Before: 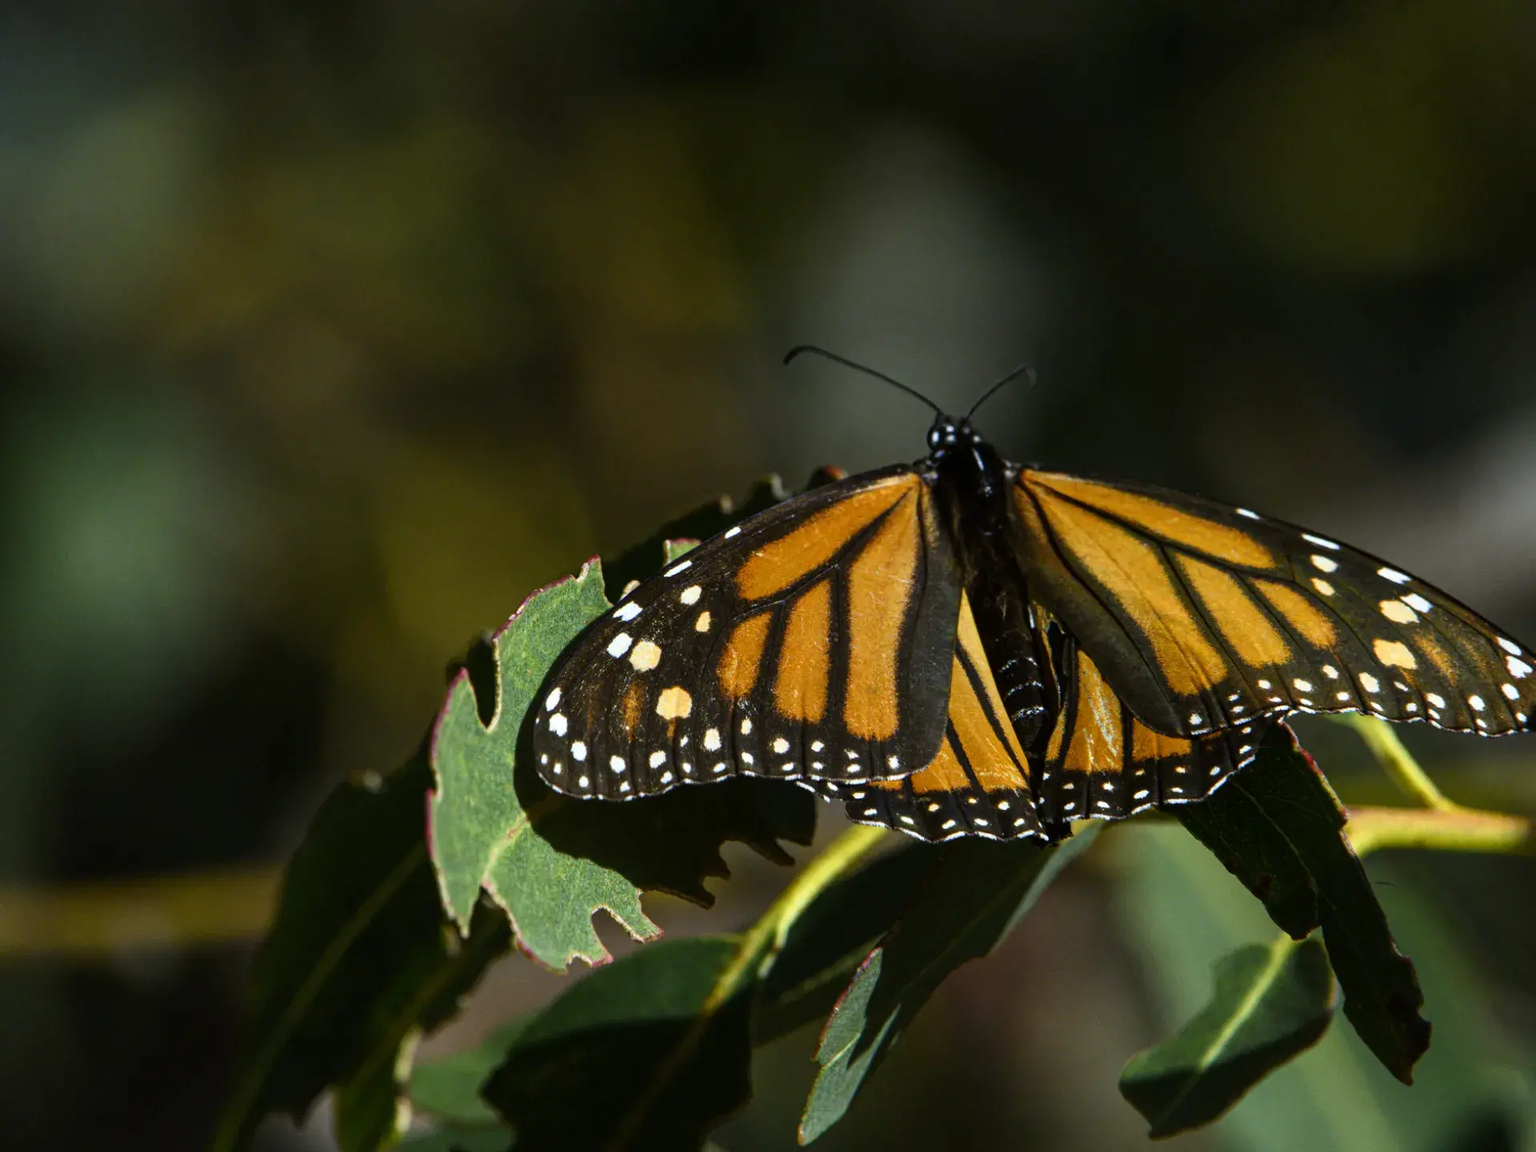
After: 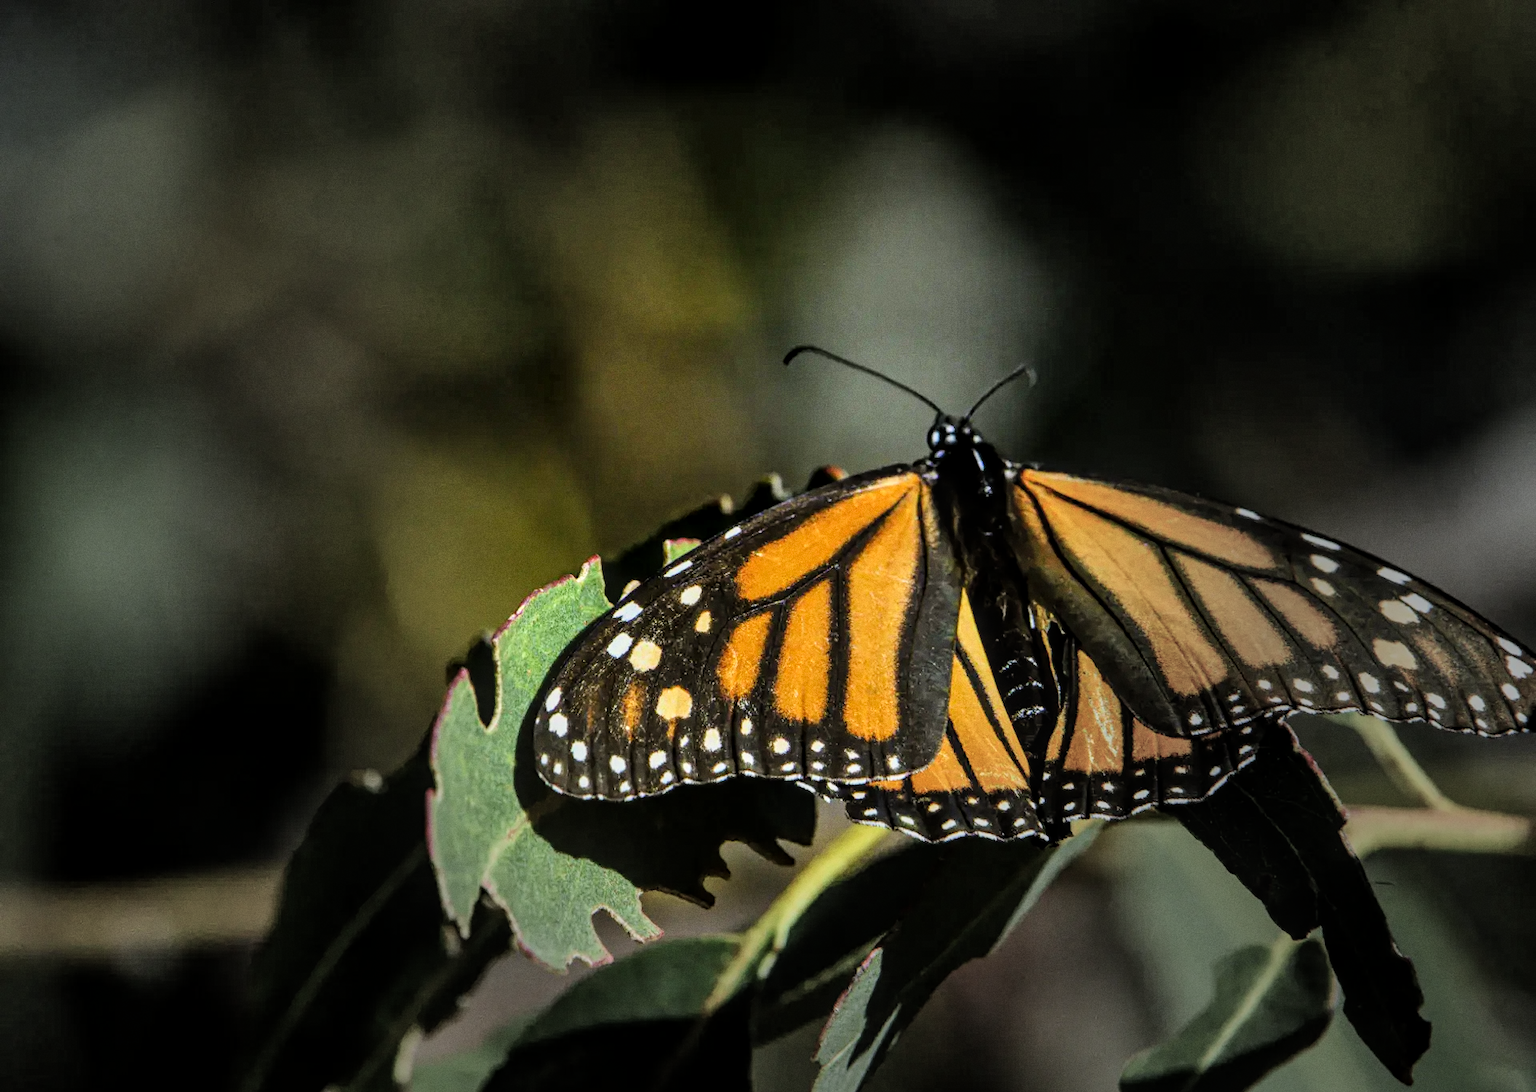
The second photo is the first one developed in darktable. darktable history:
exposure: exposure 0.566 EV, compensate highlight preservation false
crop and rotate: top 0%, bottom 5.097%
levels: mode automatic, black 0.023%, white 99.97%, levels [0.062, 0.494, 0.925]
grain: coarseness 0.09 ISO
local contrast: on, module defaults
filmic rgb: black relative exposure -7.65 EV, white relative exposure 4.56 EV, hardness 3.61, color science v6 (2022)
vignetting: fall-off start 31.28%, fall-off radius 34.64%, brightness -0.575
shadows and highlights: soften with gaussian
